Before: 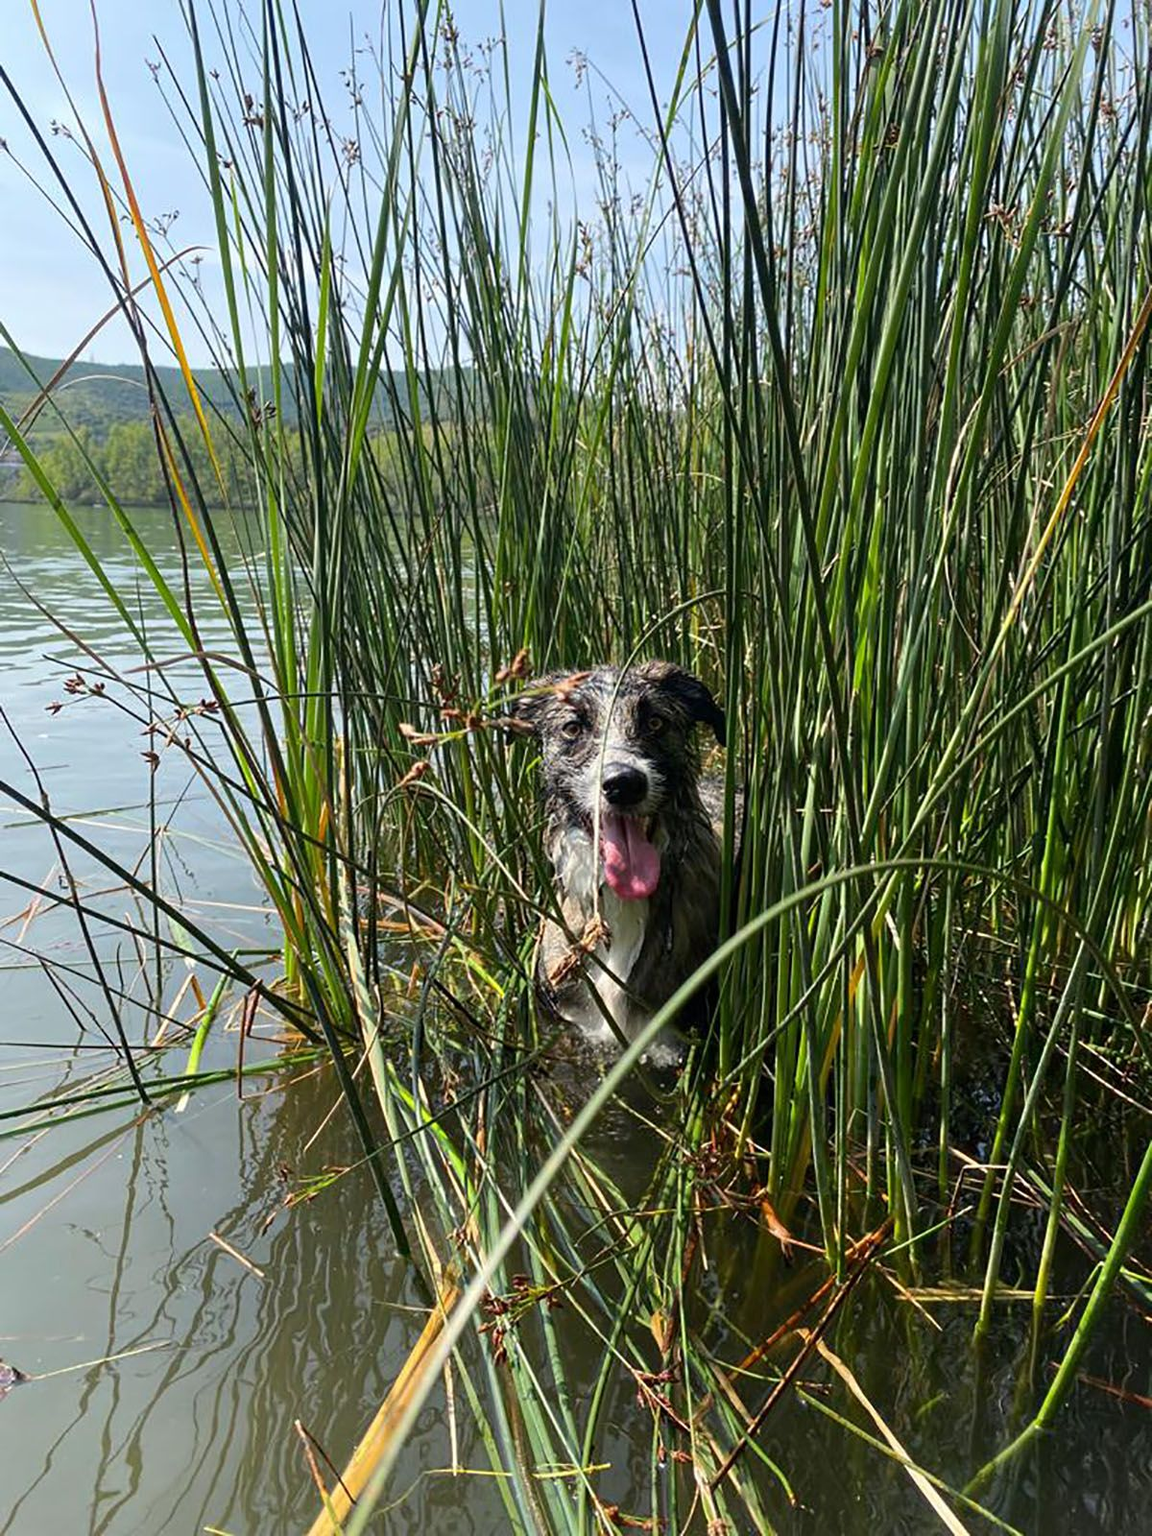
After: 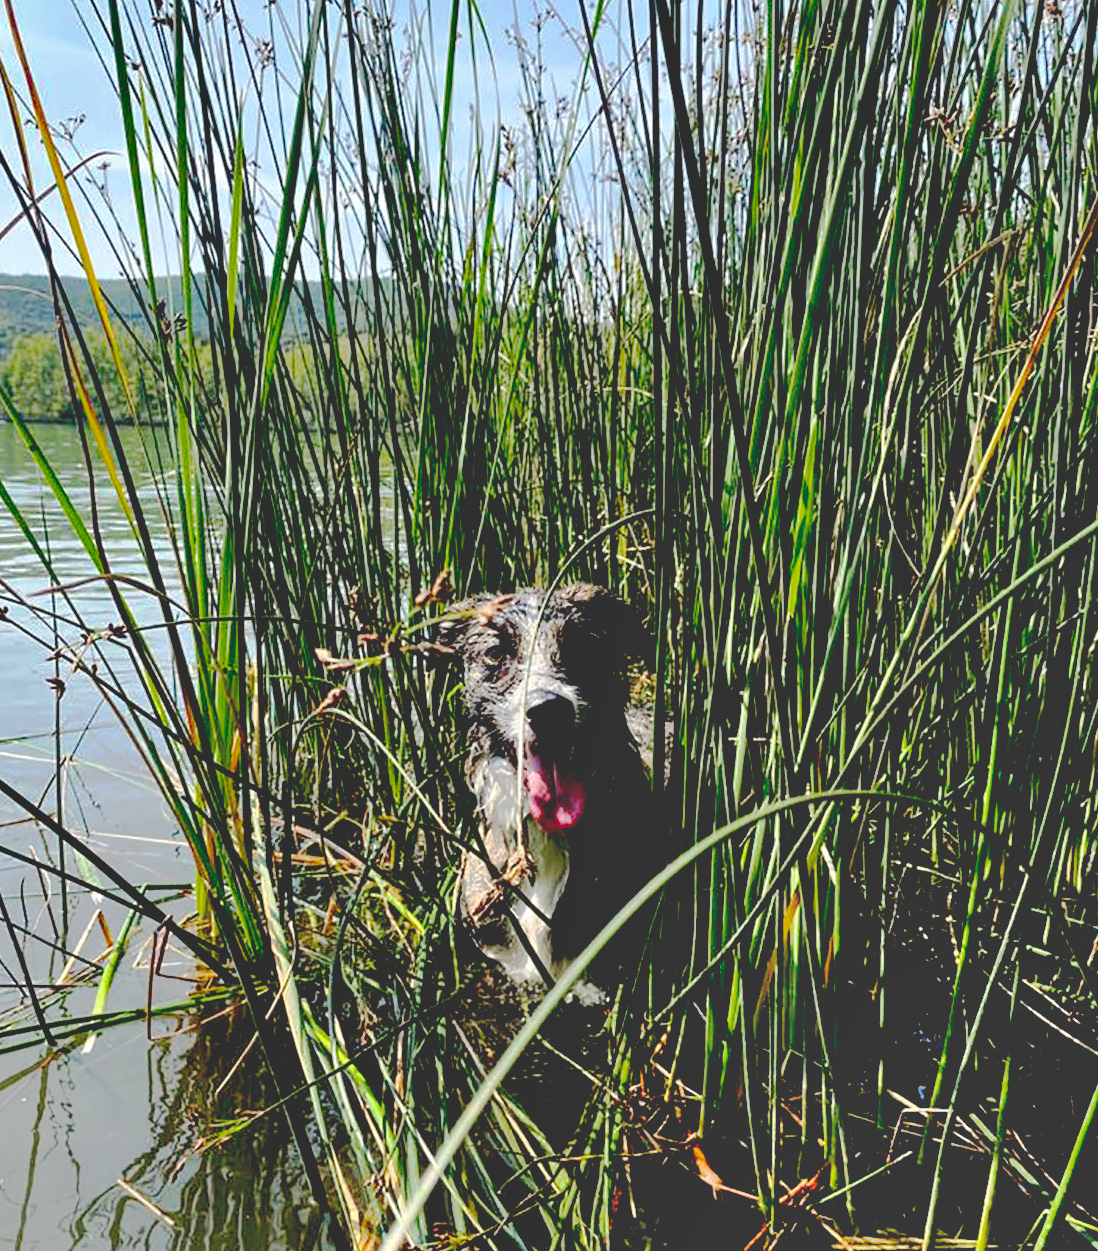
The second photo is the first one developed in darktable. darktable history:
shadows and highlights: soften with gaussian
crop: left 8.418%, top 6.58%, bottom 15.214%
base curve: curves: ch0 [(0.065, 0.026) (0.236, 0.358) (0.53, 0.546) (0.777, 0.841) (0.924, 0.992)], preserve colors none
